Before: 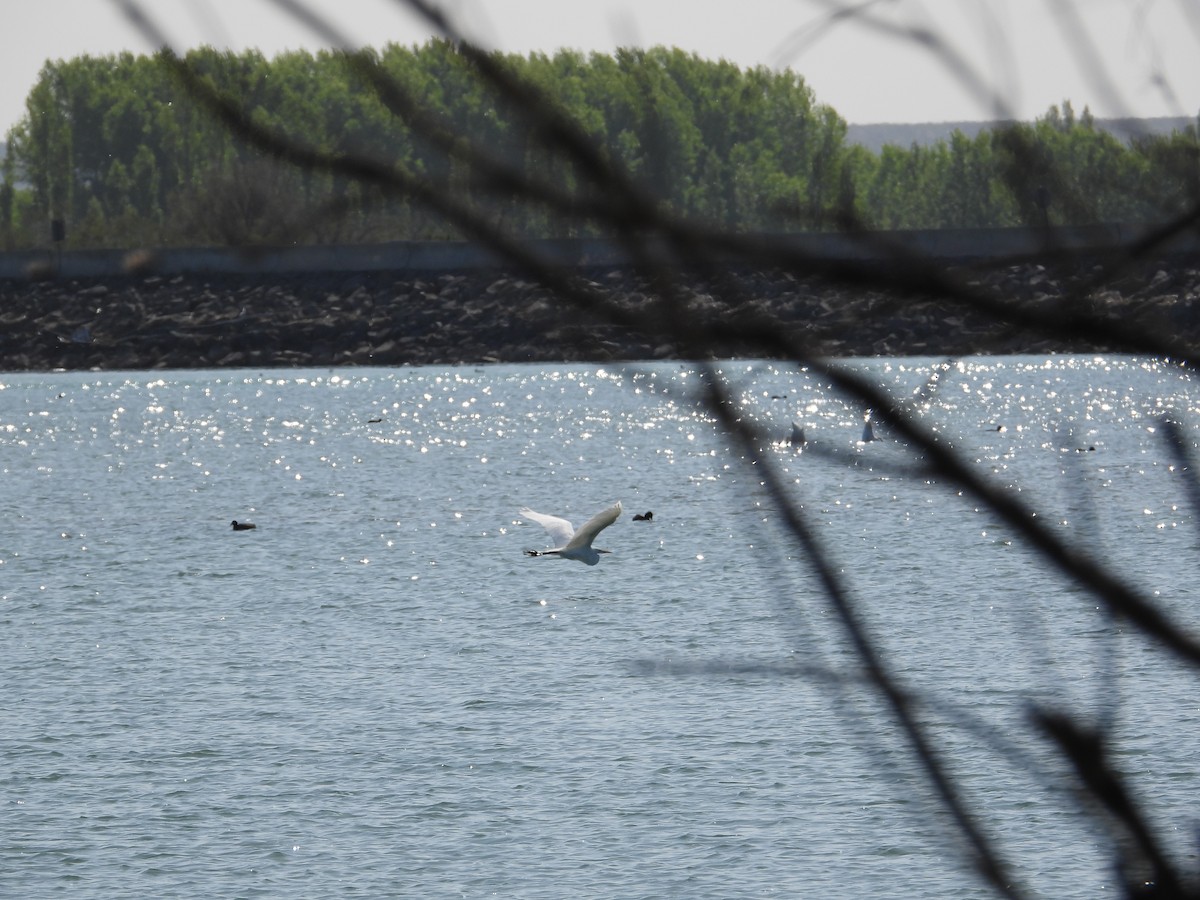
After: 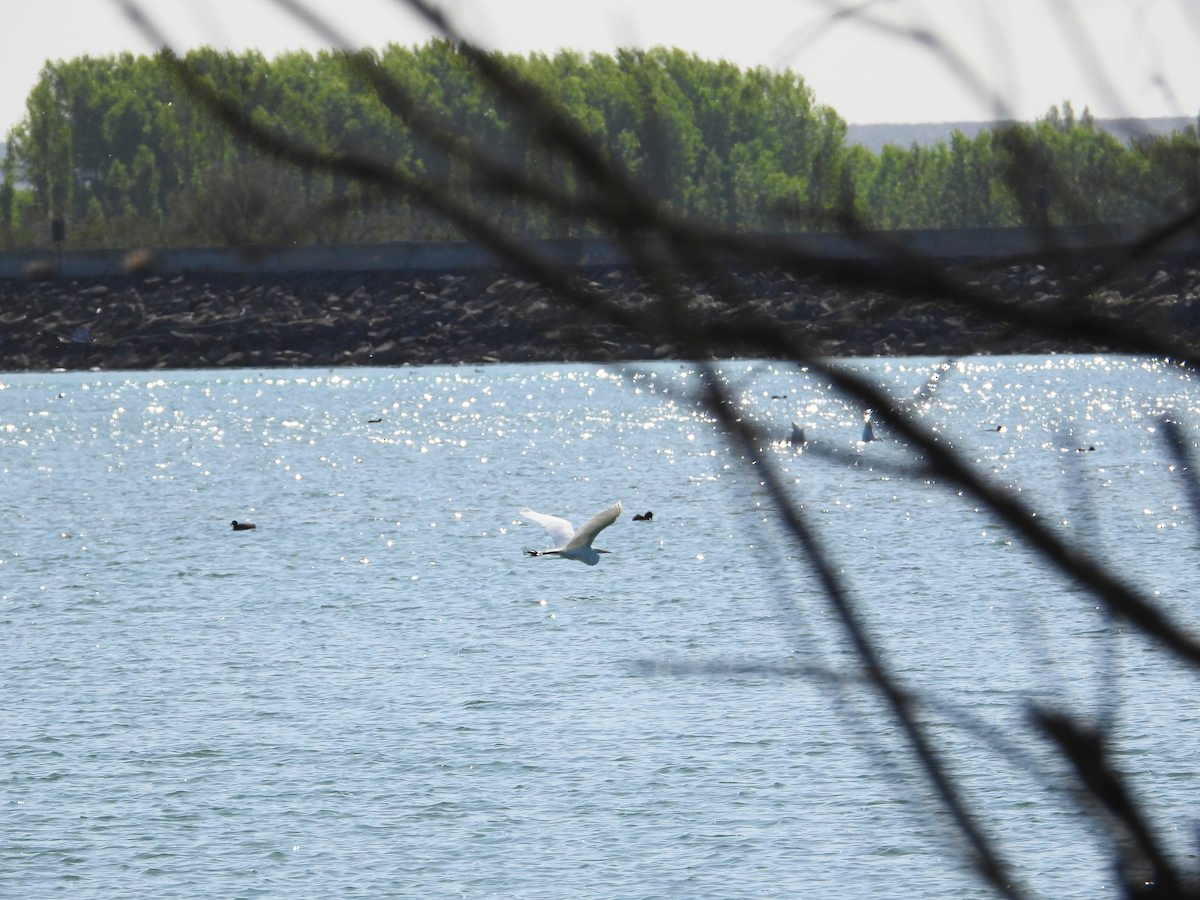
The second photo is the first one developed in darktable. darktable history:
contrast brightness saturation: contrast 0.2, brightness 0.16, saturation 0.22
color balance: output saturation 110%
